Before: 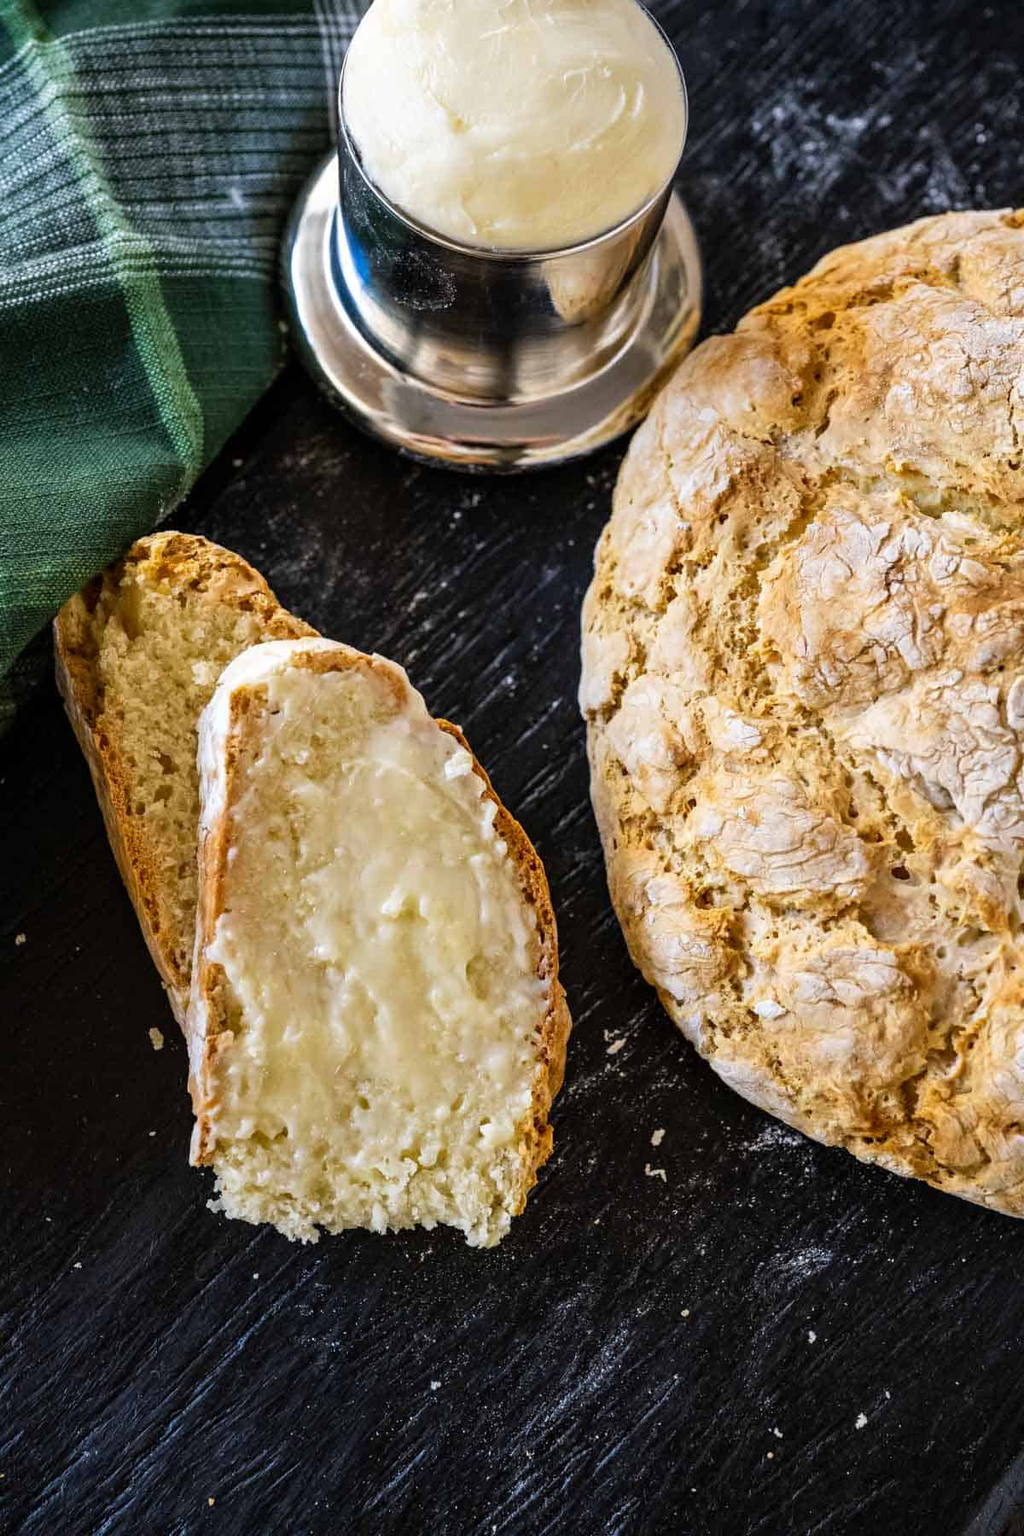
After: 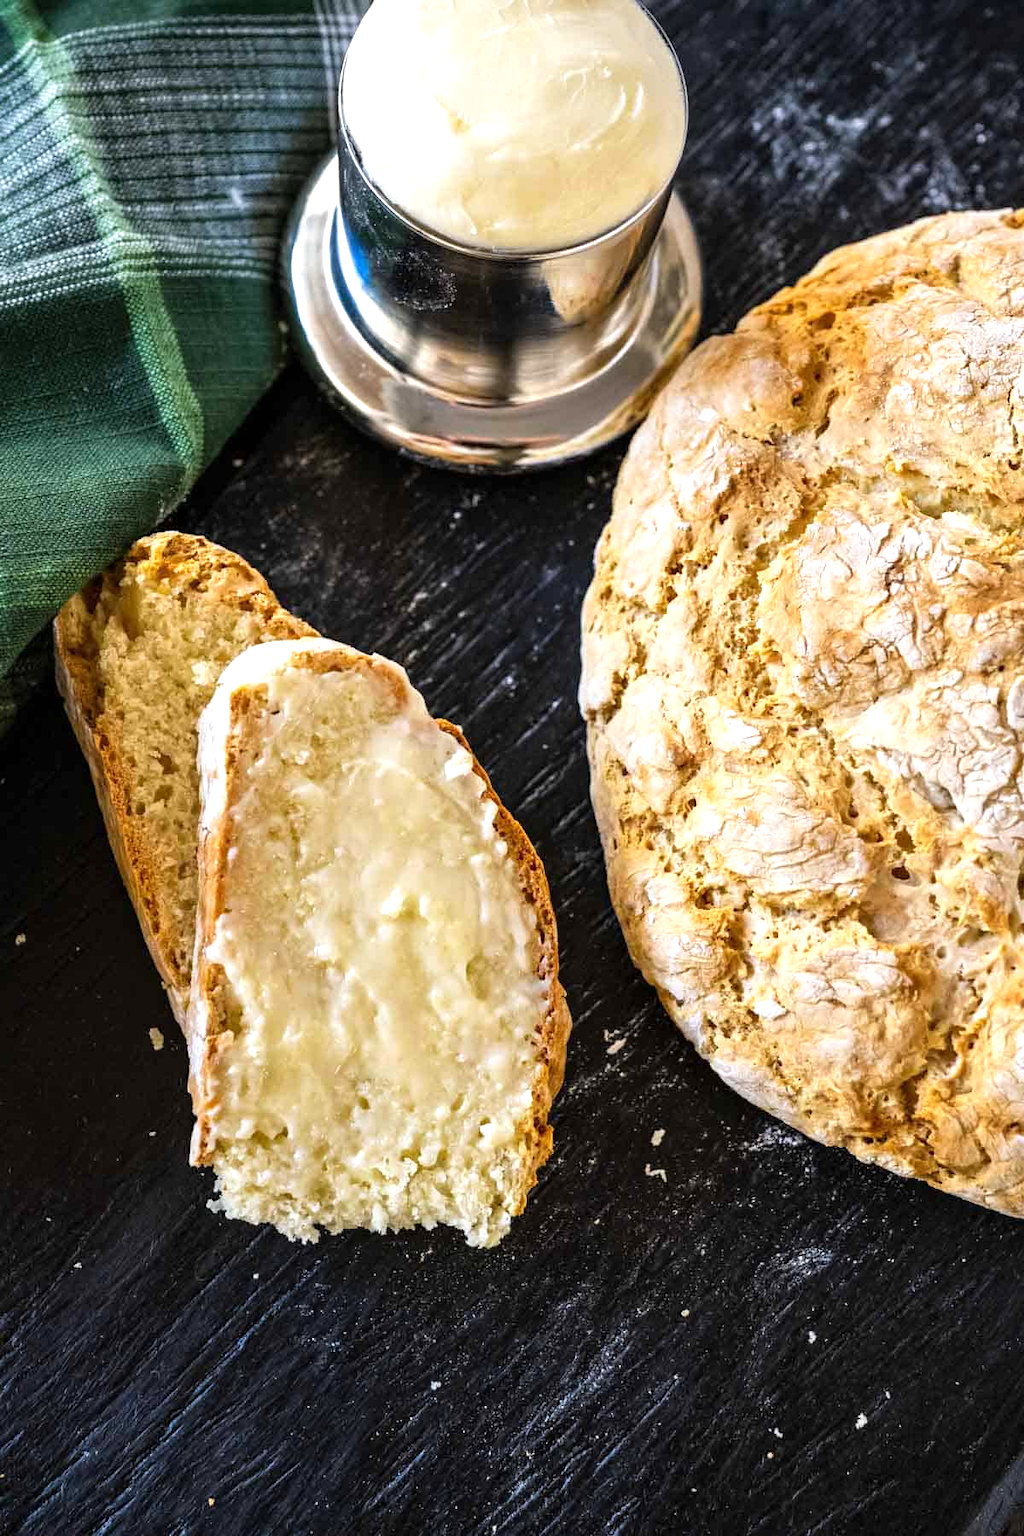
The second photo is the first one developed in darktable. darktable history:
exposure: exposure 0.493 EV, compensate highlight preservation false
